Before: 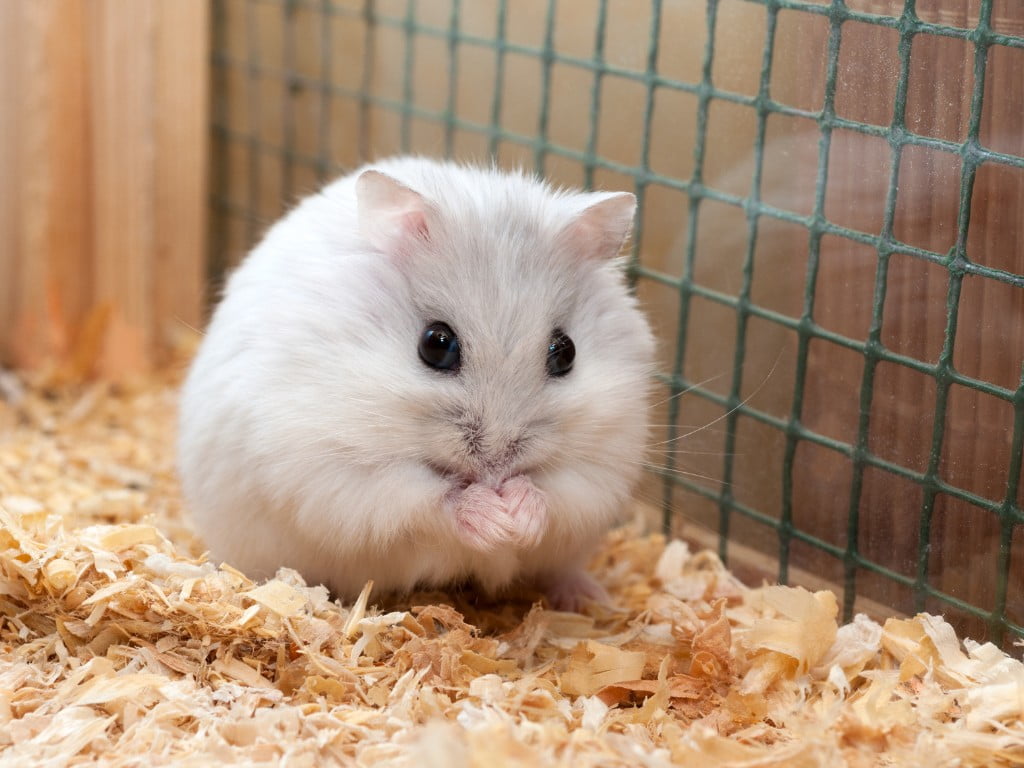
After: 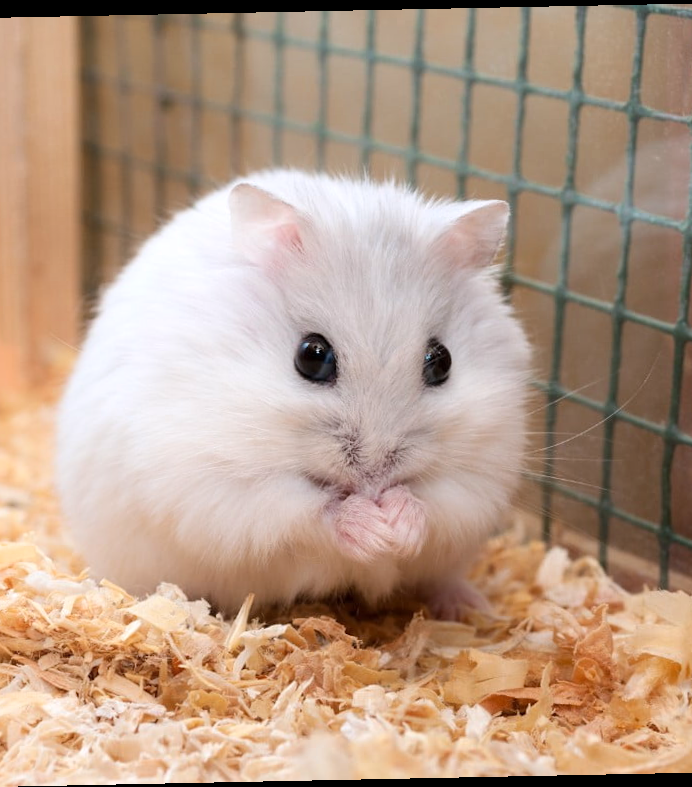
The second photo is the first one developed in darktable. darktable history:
white balance: red 1.009, blue 1.027
shadows and highlights: shadows -40.15, highlights 62.88, soften with gaussian
crop and rotate: left 12.648%, right 20.685%
rotate and perspective: rotation -1.17°, automatic cropping off
